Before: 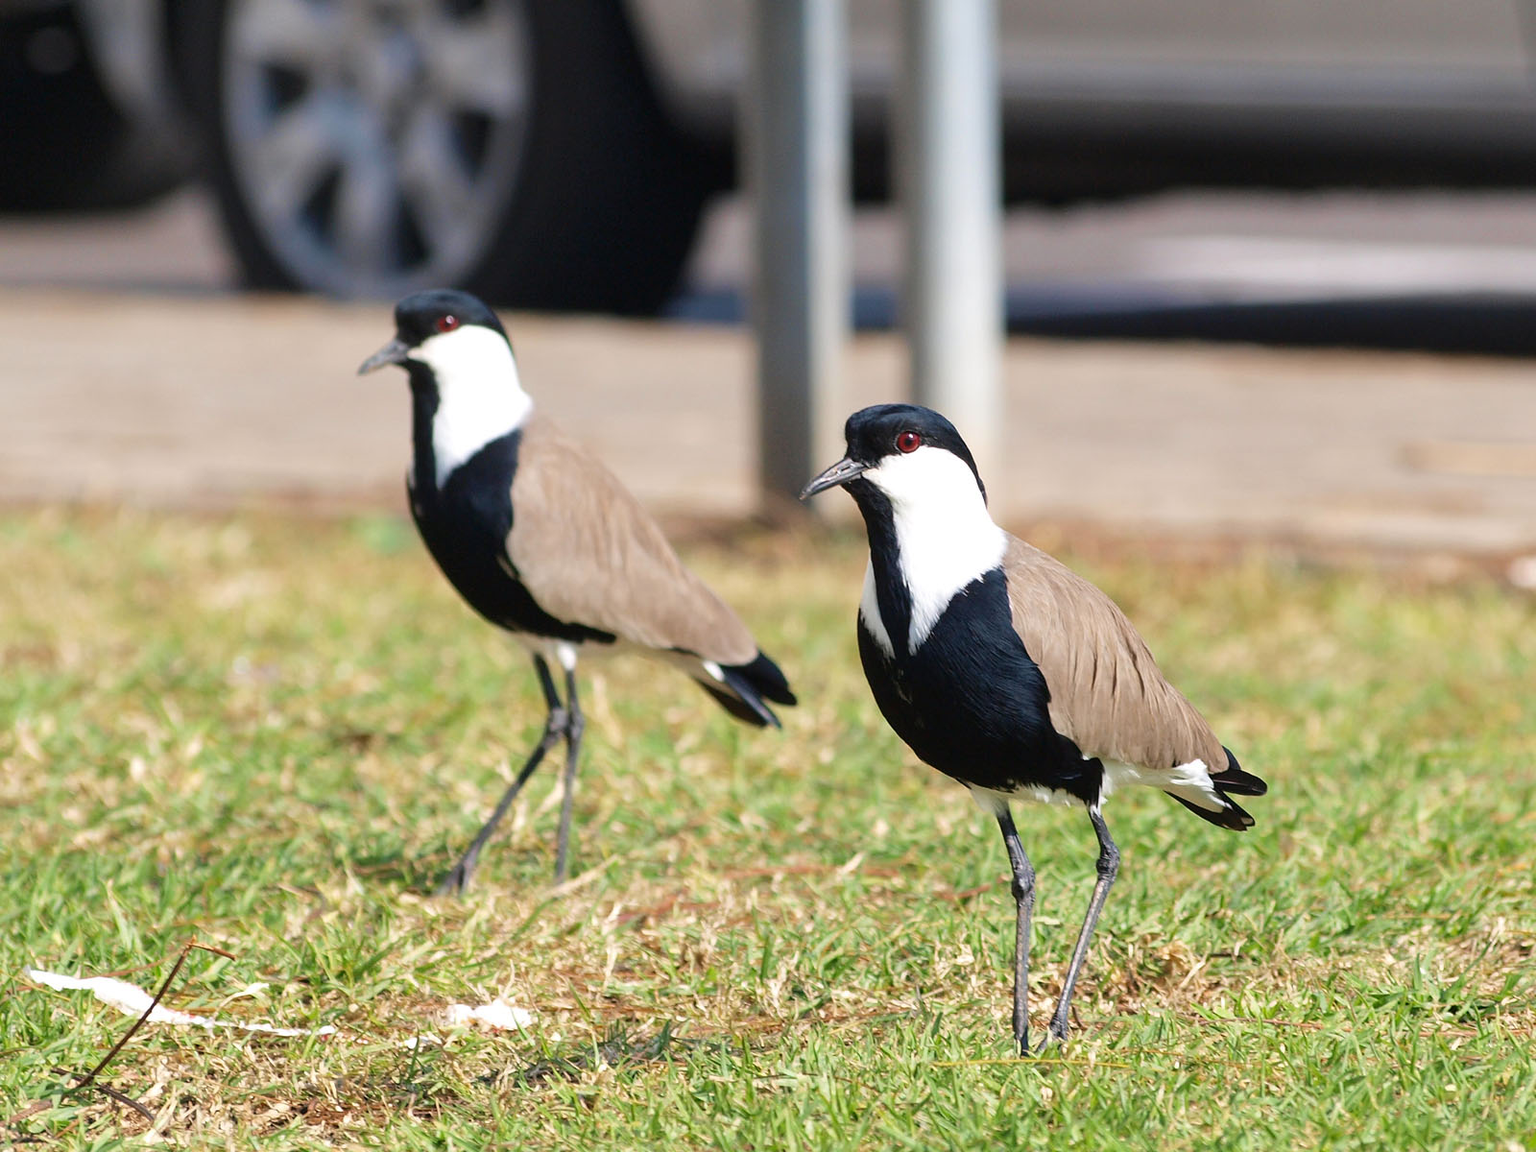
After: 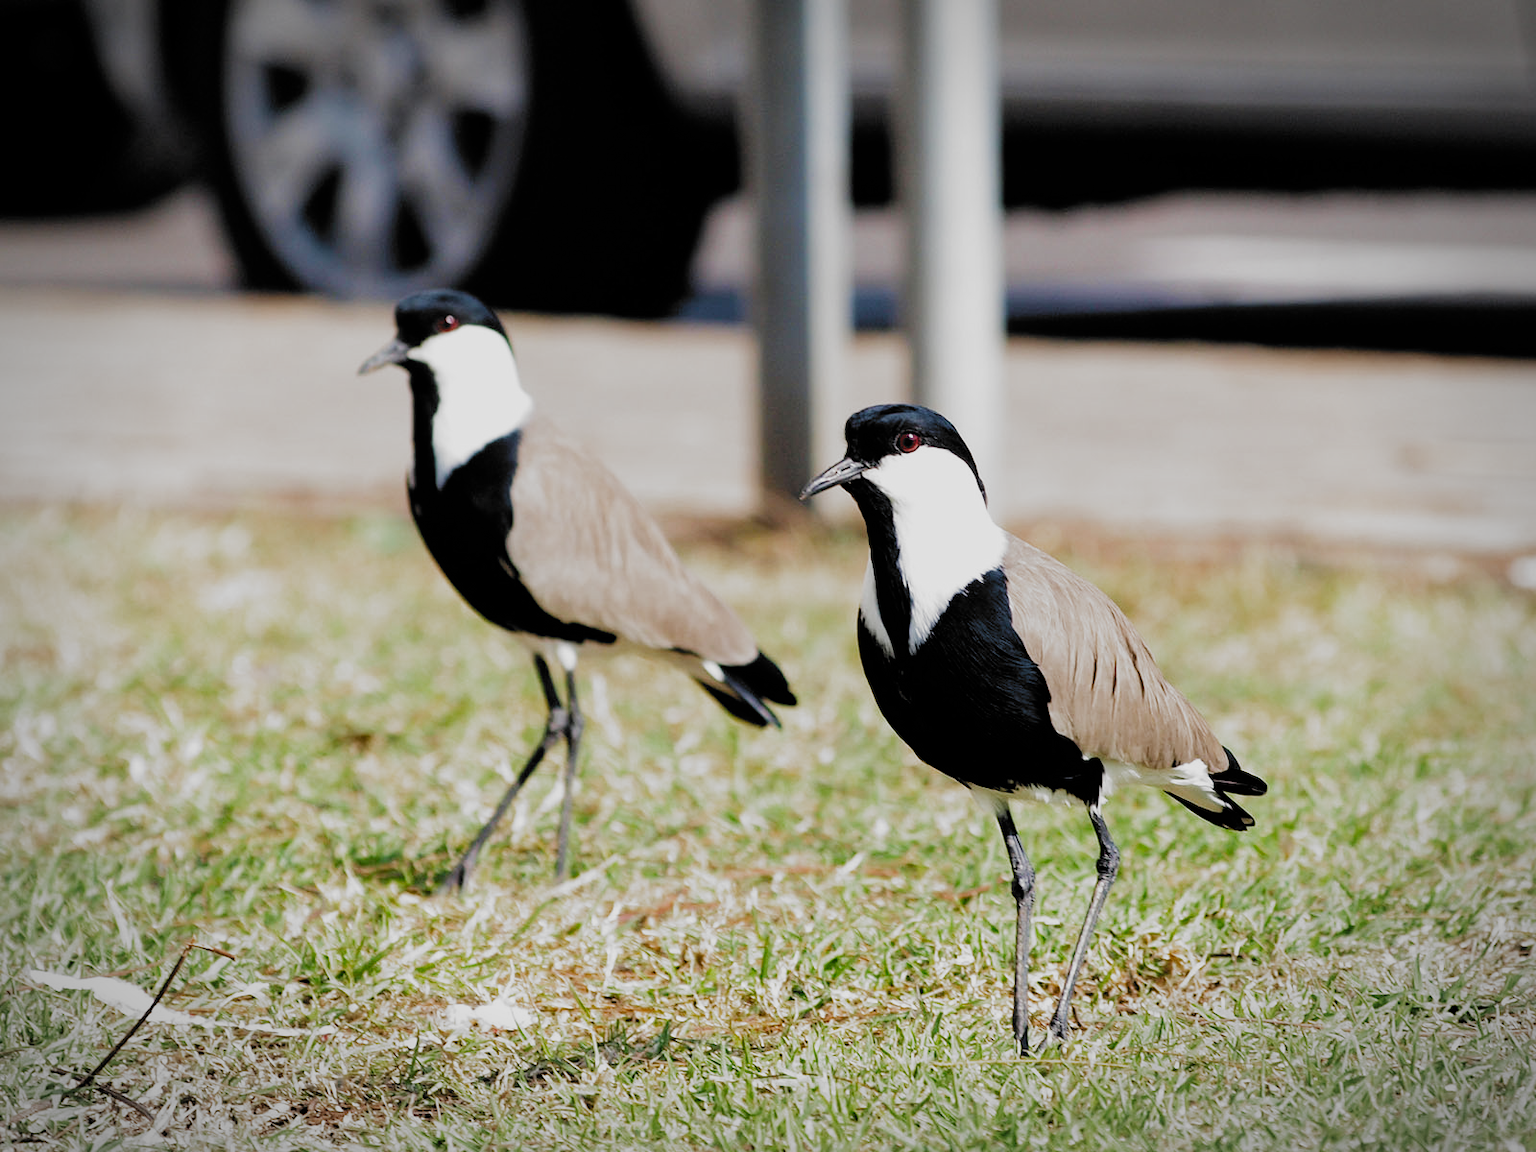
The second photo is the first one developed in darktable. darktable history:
vignetting: automatic ratio true
filmic rgb: black relative exposure -5.05 EV, white relative exposure 3.51 EV, hardness 3.19, contrast 1.184, highlights saturation mix -30.7%, add noise in highlights 0.001, preserve chrominance no, color science v3 (2019), use custom middle-gray values true, contrast in highlights soft
